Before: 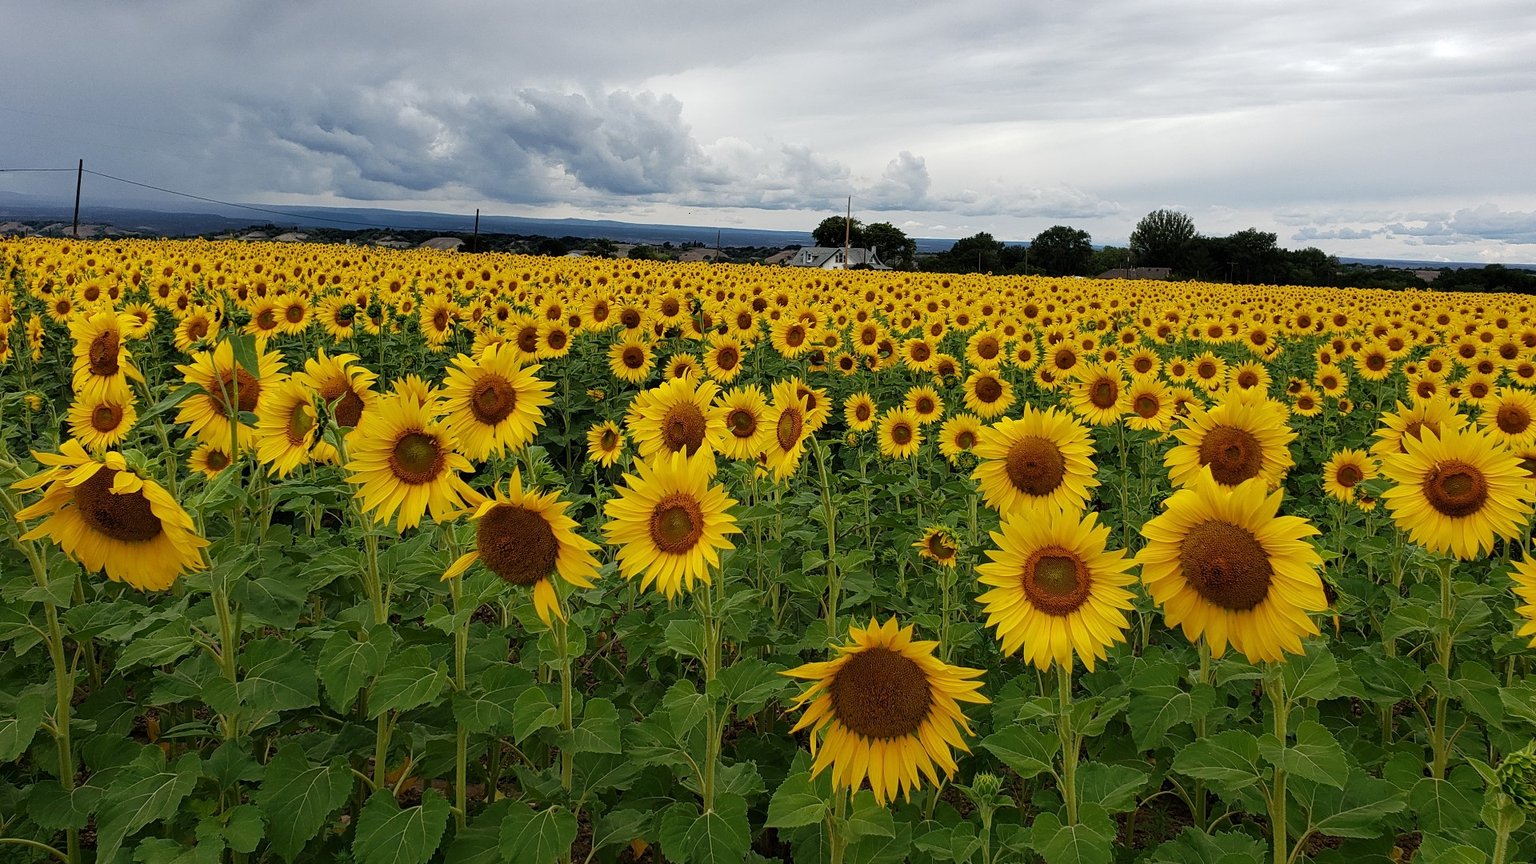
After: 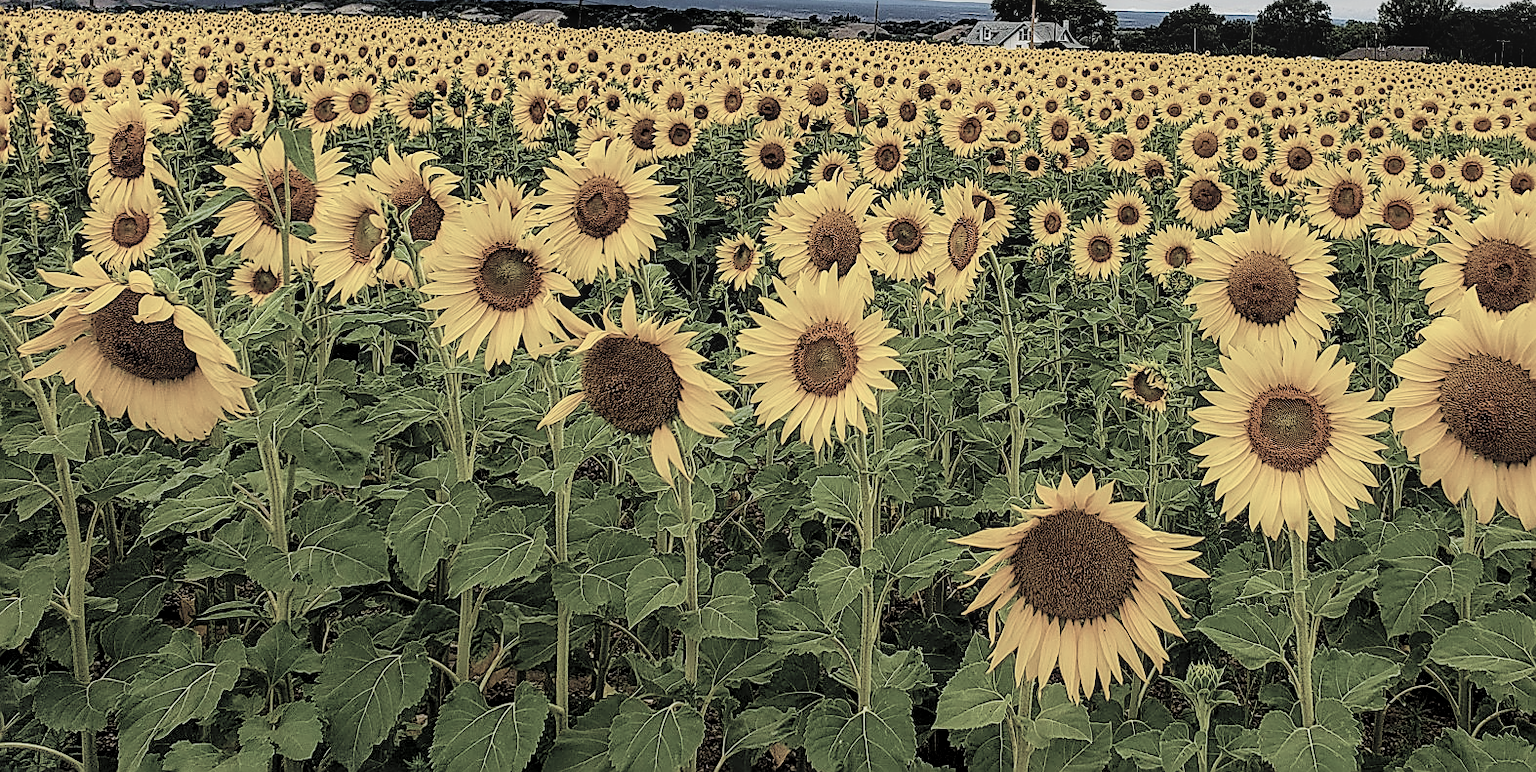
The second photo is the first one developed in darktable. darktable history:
contrast brightness saturation: brightness 0.181, saturation -0.485
local contrast: on, module defaults
crop: top 26.642%, right 17.98%
filmic rgb: black relative exposure -7.65 EV, white relative exposure 4.56 EV, hardness 3.61
color balance rgb: perceptual saturation grading › global saturation 27.604%, perceptual saturation grading › highlights -25.384%, perceptual saturation grading › shadows 24.182%, global vibrance 20%
shadows and highlights: radius 44.97, white point adjustment 6.66, compress 79.71%, soften with gaussian
sharpen: radius 1.65, amount 1.3
